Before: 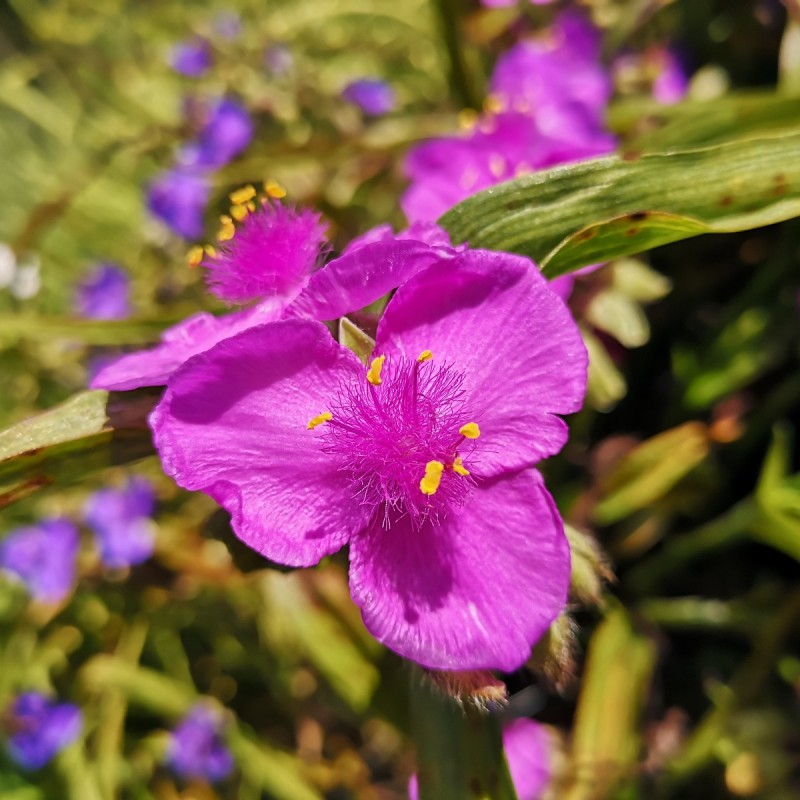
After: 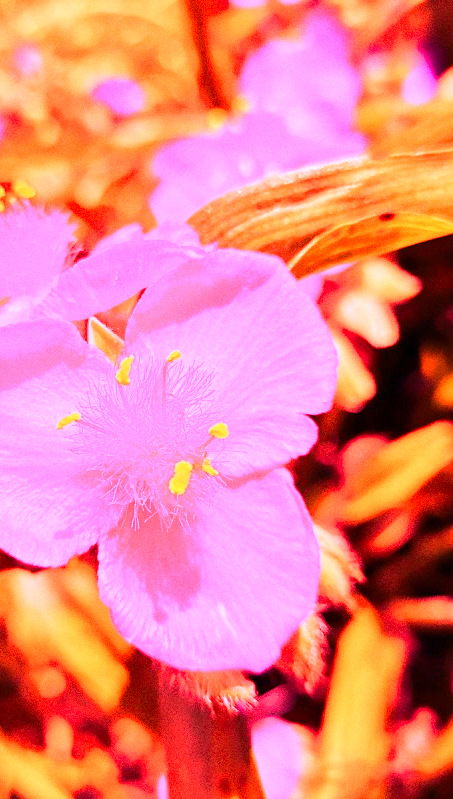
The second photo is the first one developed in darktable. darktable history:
contrast brightness saturation: contrast 0.15, brightness -0.01, saturation 0.1
crop: left 31.458%, top 0%, right 11.876%
grain: coarseness 0.09 ISO
velvia: on, module defaults
white balance: red 4.26, blue 1.802
